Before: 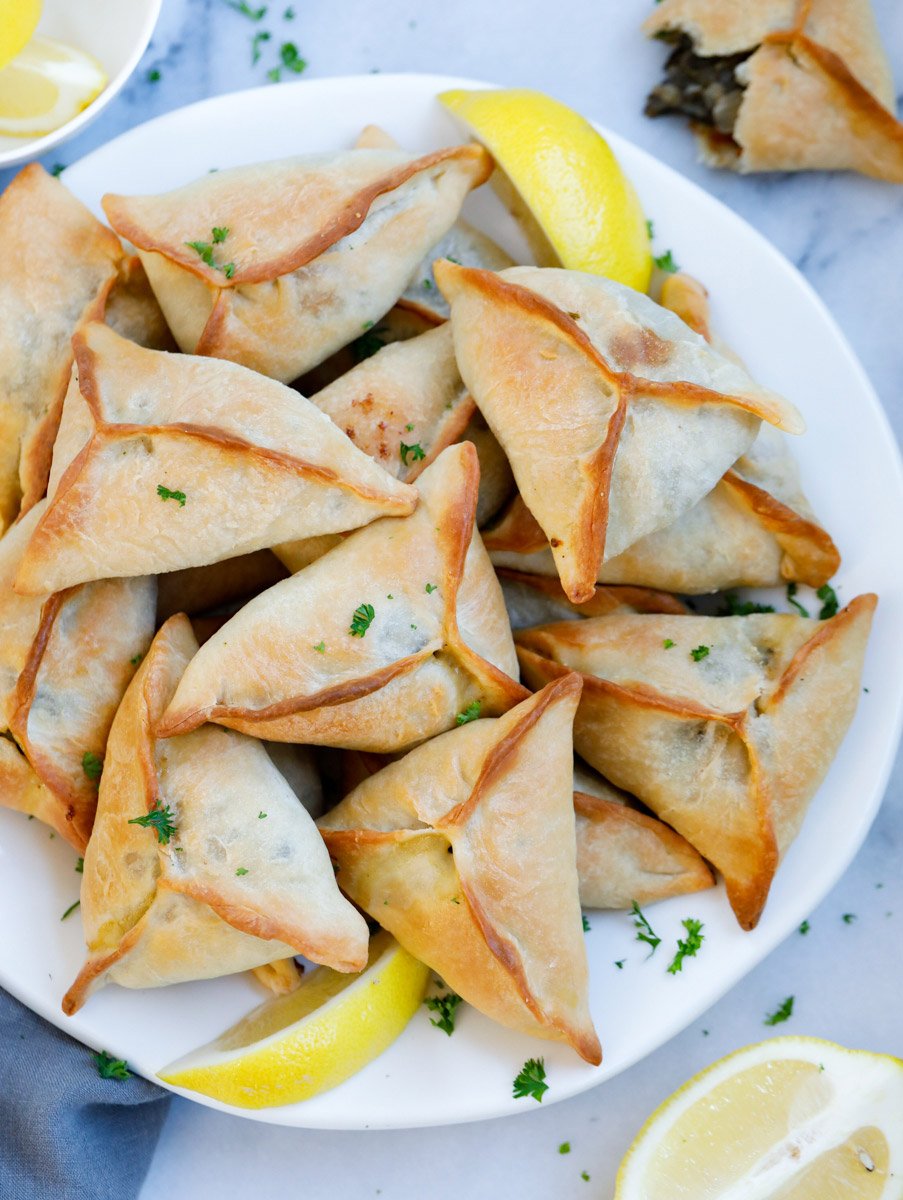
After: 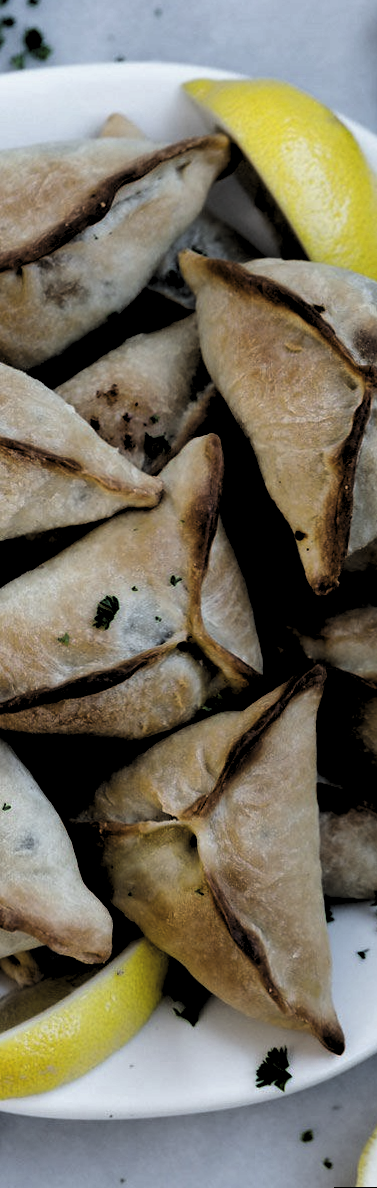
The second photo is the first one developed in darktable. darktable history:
rotate and perspective: rotation 0.174°, lens shift (vertical) 0.013, lens shift (horizontal) 0.019, shear 0.001, automatic cropping original format, crop left 0.007, crop right 0.991, crop top 0.016, crop bottom 0.997
levels: levels [0.514, 0.759, 1]
crop: left 28.583%, right 29.231%
